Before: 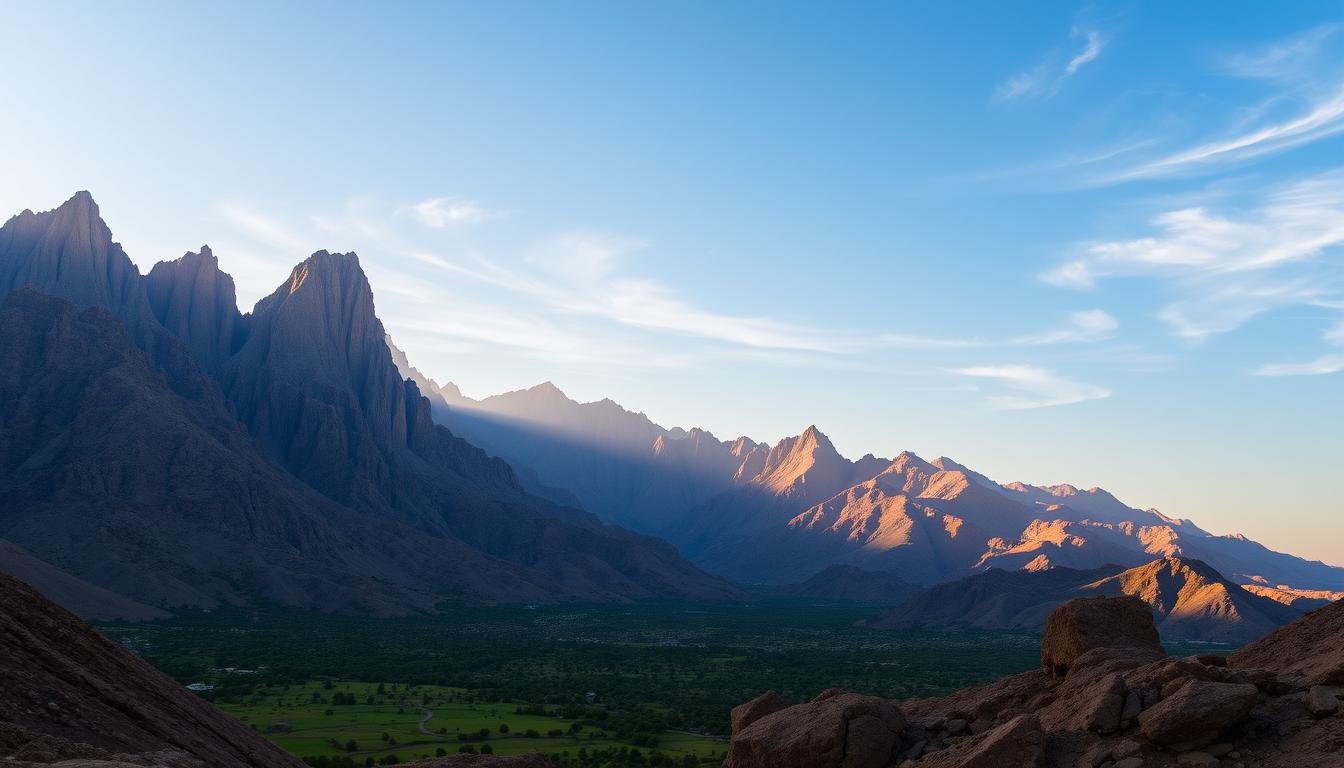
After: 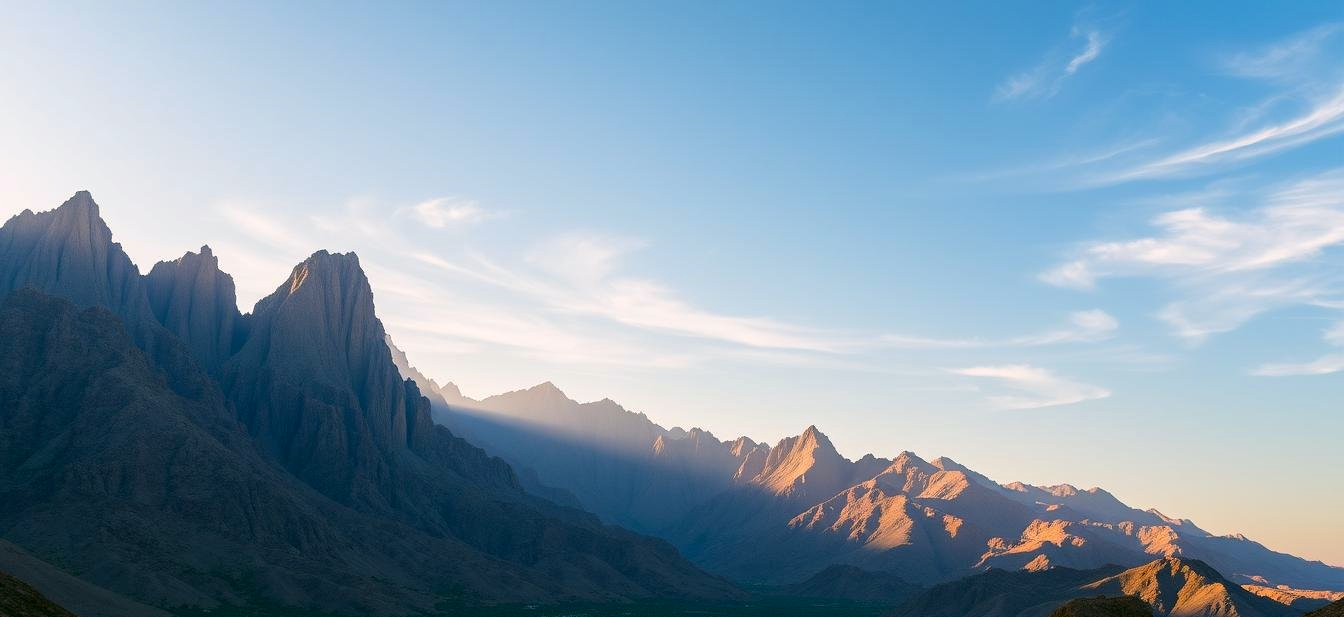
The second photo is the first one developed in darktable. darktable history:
crop: bottom 19.644%
color correction: highlights a* 4.02, highlights b* 4.98, shadows a* -7.55, shadows b* 4.98
